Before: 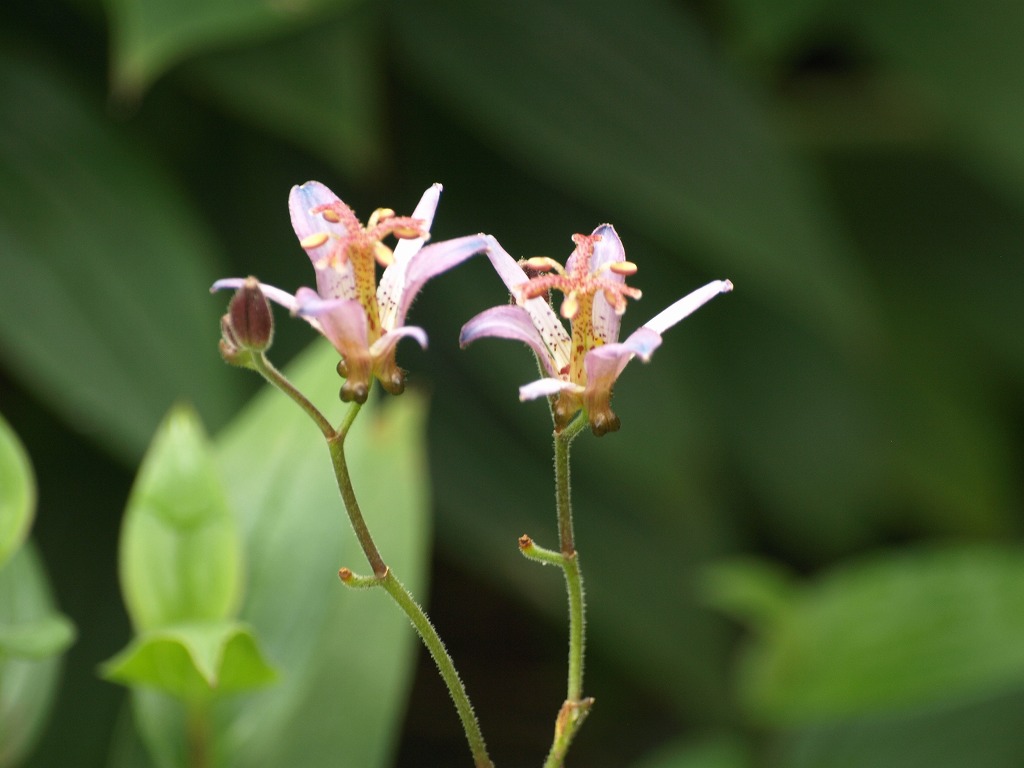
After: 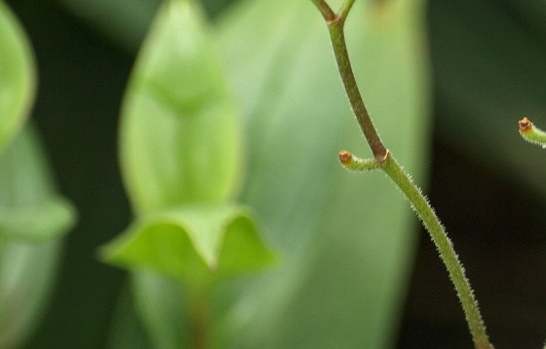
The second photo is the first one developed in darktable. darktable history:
crop and rotate: top 54.34%, right 46.591%, bottom 0.217%
local contrast: on, module defaults
